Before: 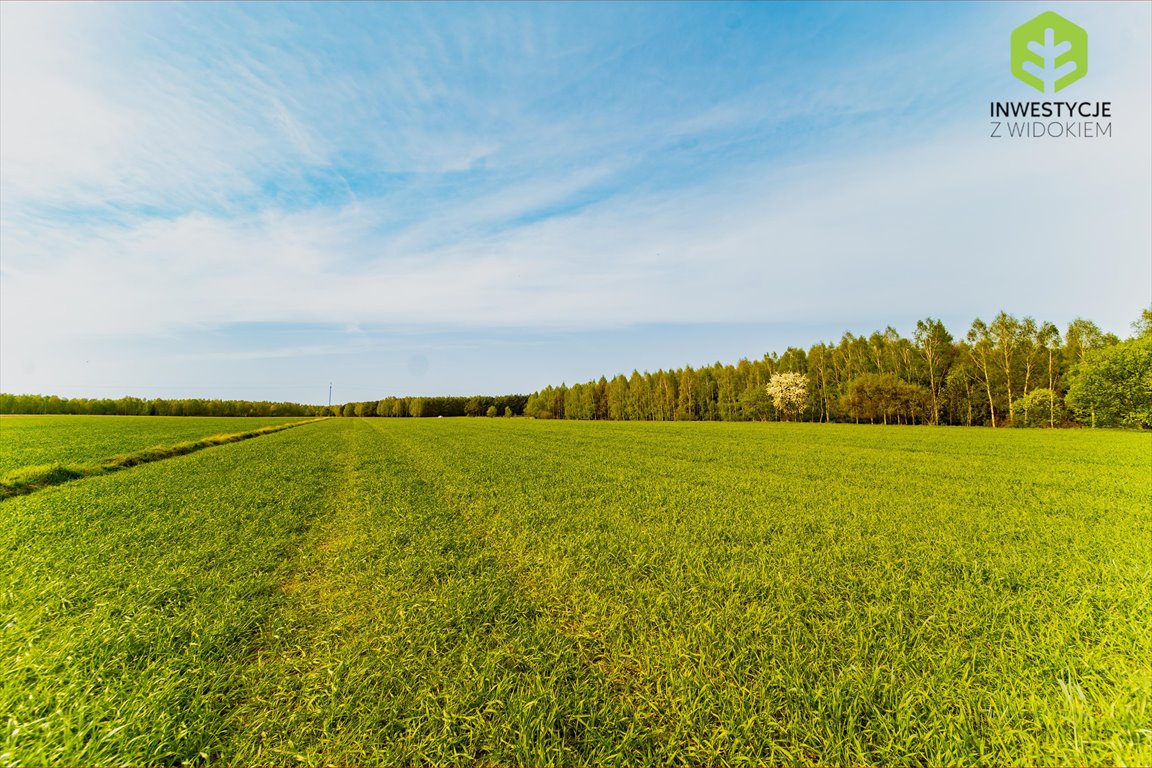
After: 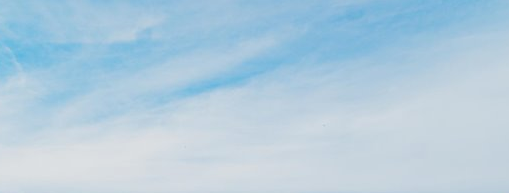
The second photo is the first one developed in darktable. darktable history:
crop: left 29.054%, top 16.817%, right 26.742%, bottom 57.984%
color zones: curves: ch2 [(0, 0.5) (0.143, 0.5) (0.286, 0.489) (0.415, 0.421) (0.571, 0.5) (0.714, 0.5) (0.857, 0.5) (1, 0.5)]
